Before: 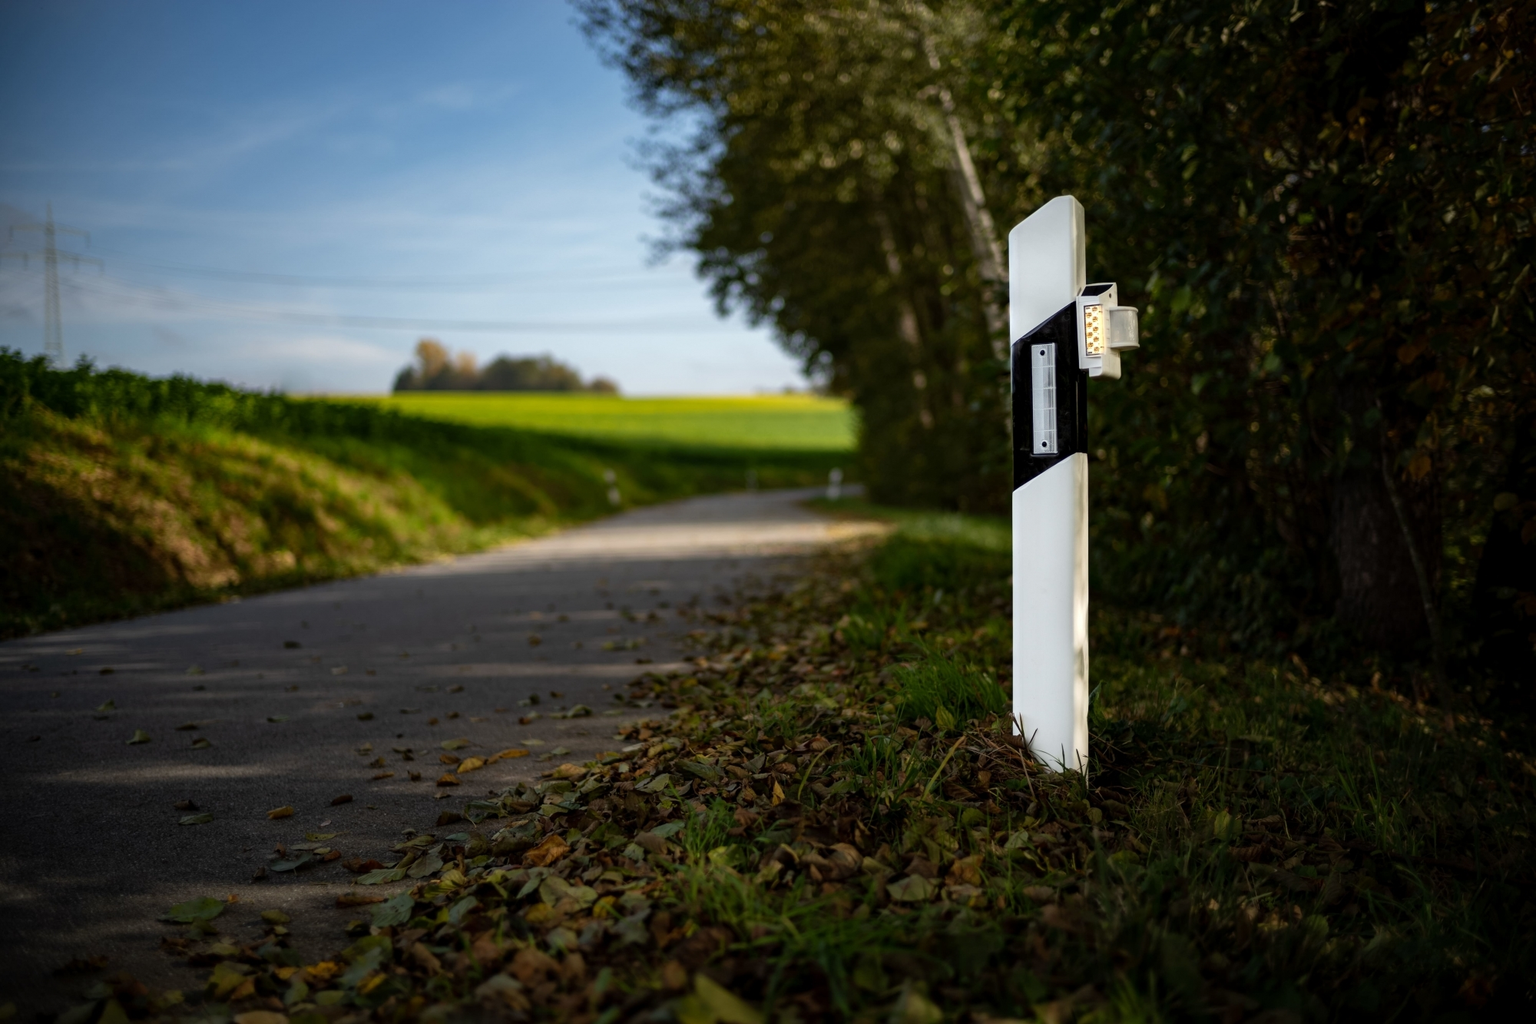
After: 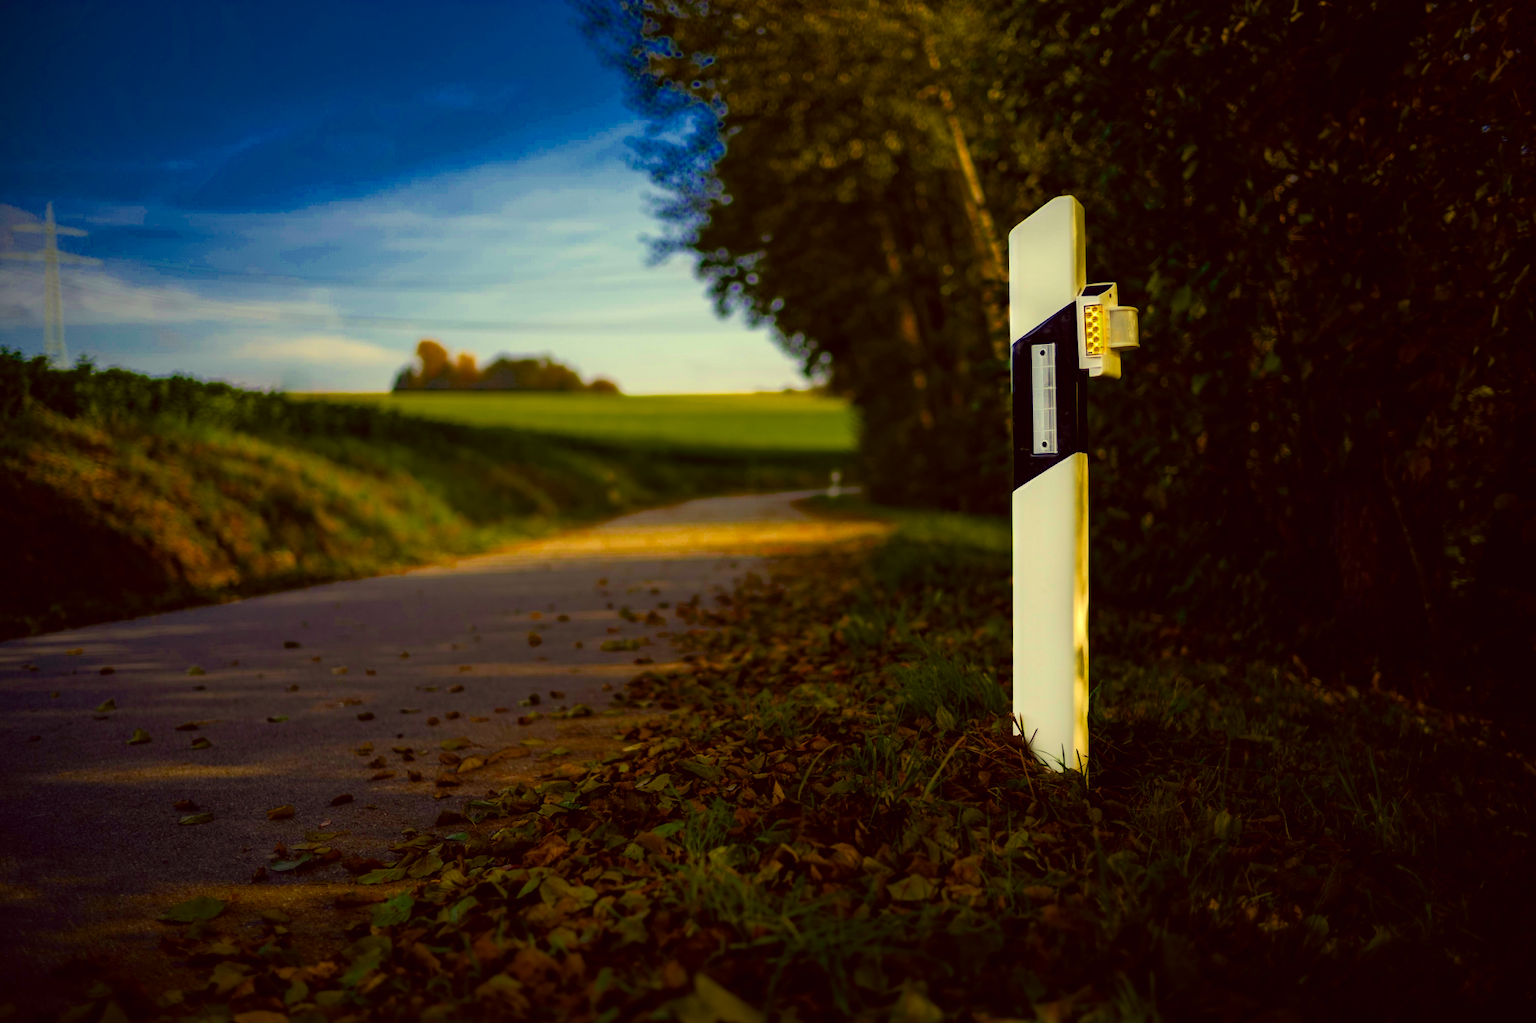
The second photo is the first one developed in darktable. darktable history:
color correction: highlights a* -0.474, highlights b* 39.87, shadows a* 9.59, shadows b* -0.679
color balance rgb: linear chroma grading › global chroma 14.508%, perceptual saturation grading › global saturation 65.4%, perceptual saturation grading › highlights 49.611%, perceptual saturation grading › shadows 29.989%, global vibrance 16.029%, saturation formula JzAzBz (2021)
